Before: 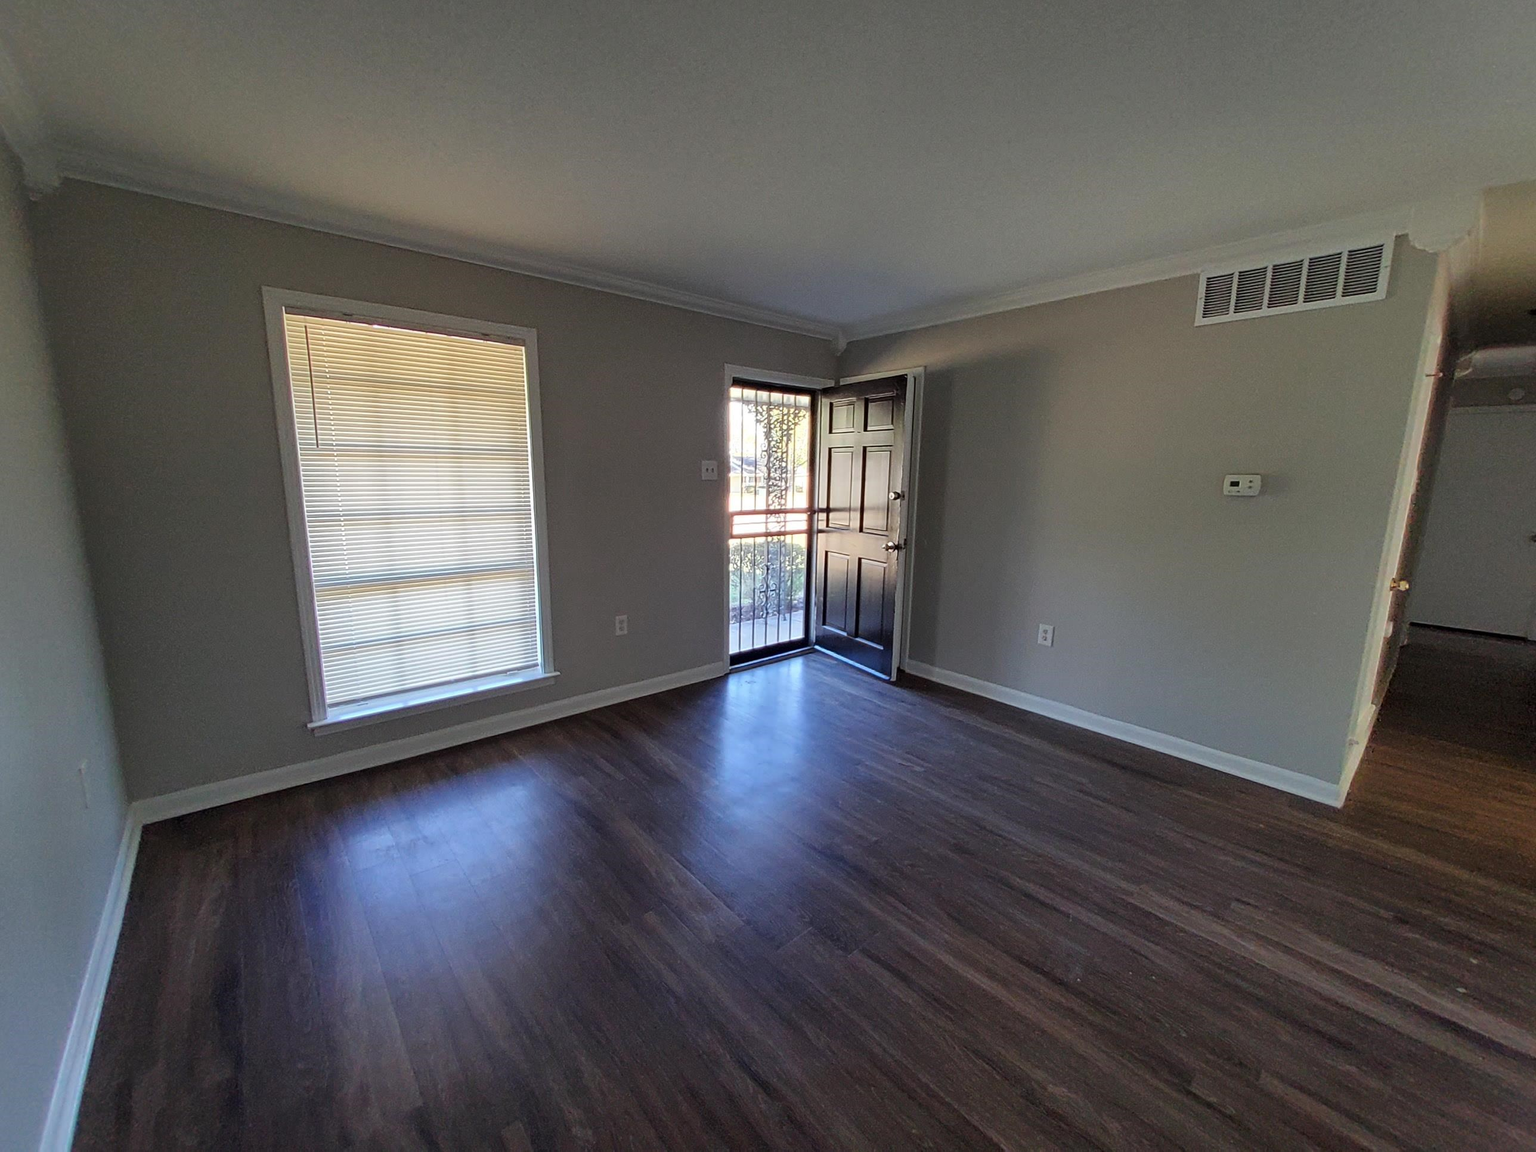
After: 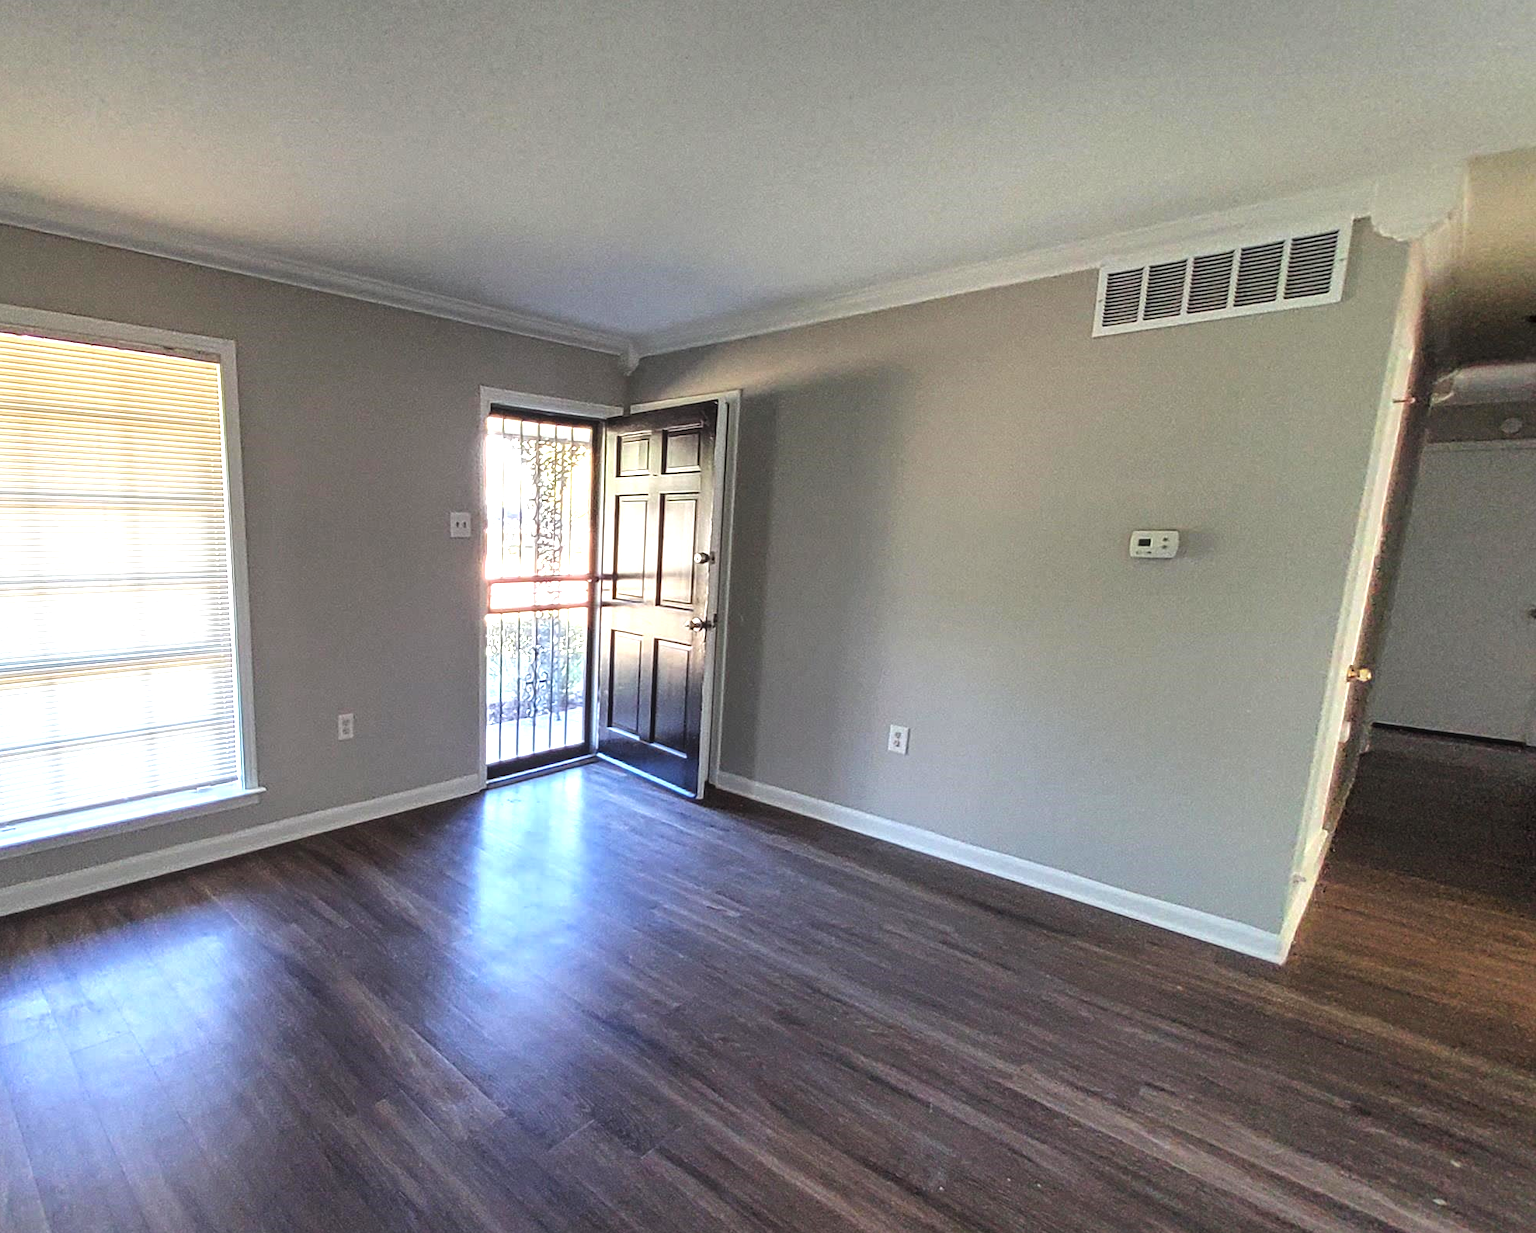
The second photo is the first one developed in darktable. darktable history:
exposure: black level correction -0.005, exposure 1.008 EV, compensate exposure bias true, compensate highlight preservation false
crop: left 23.212%, top 5.888%, bottom 11.858%
local contrast: detail 130%
